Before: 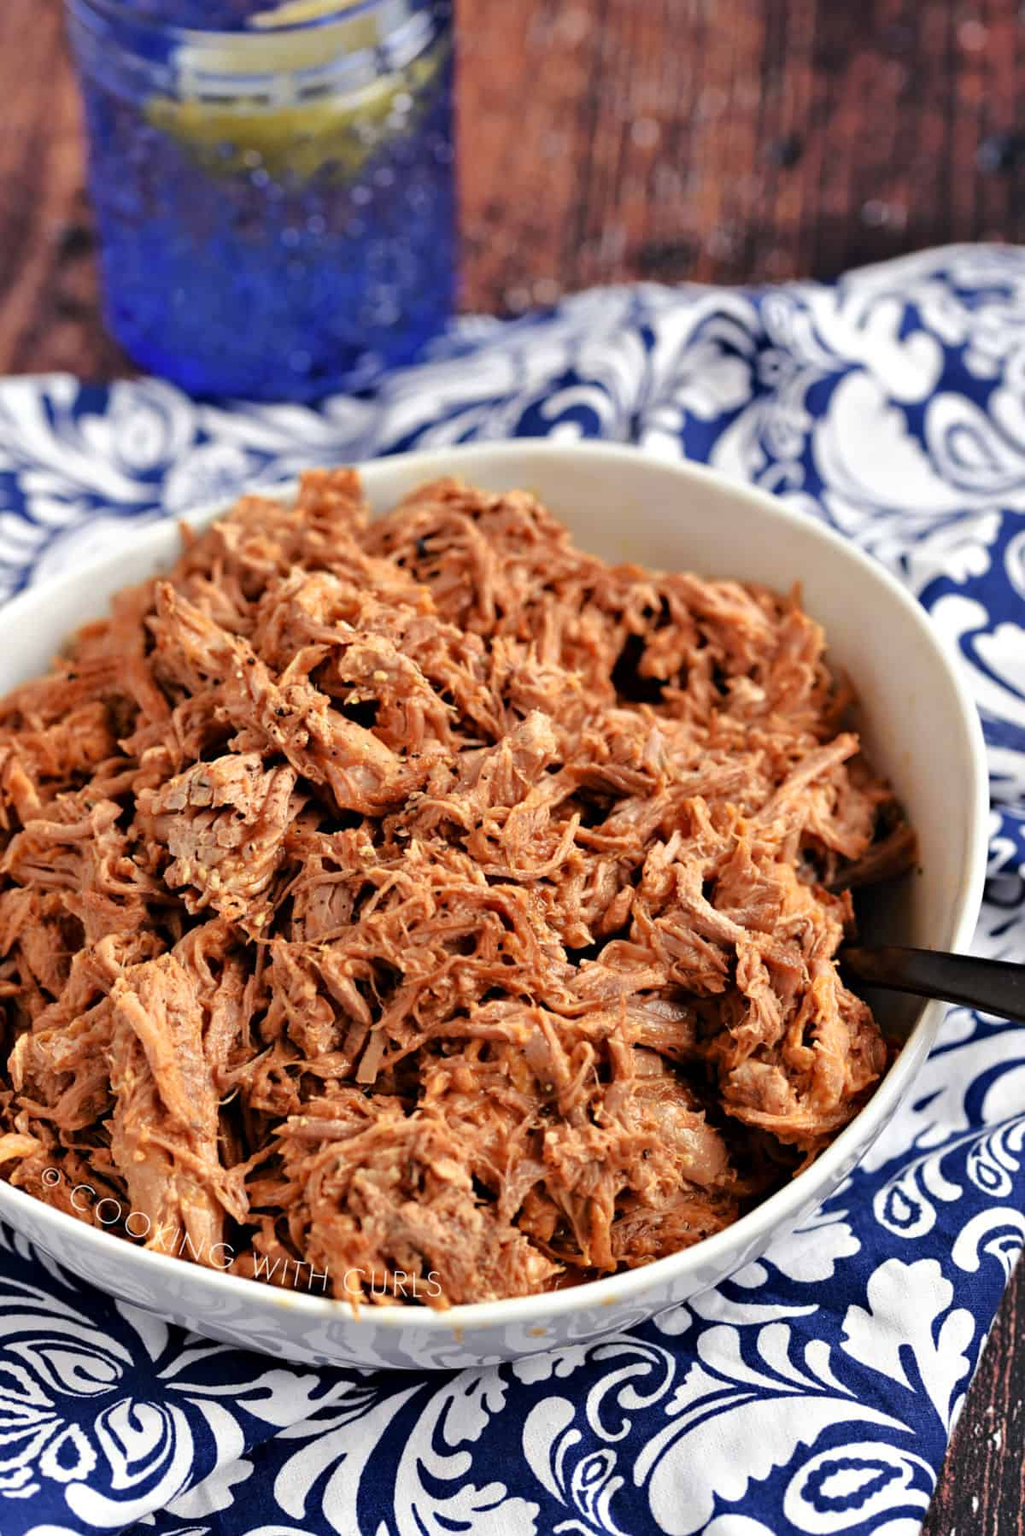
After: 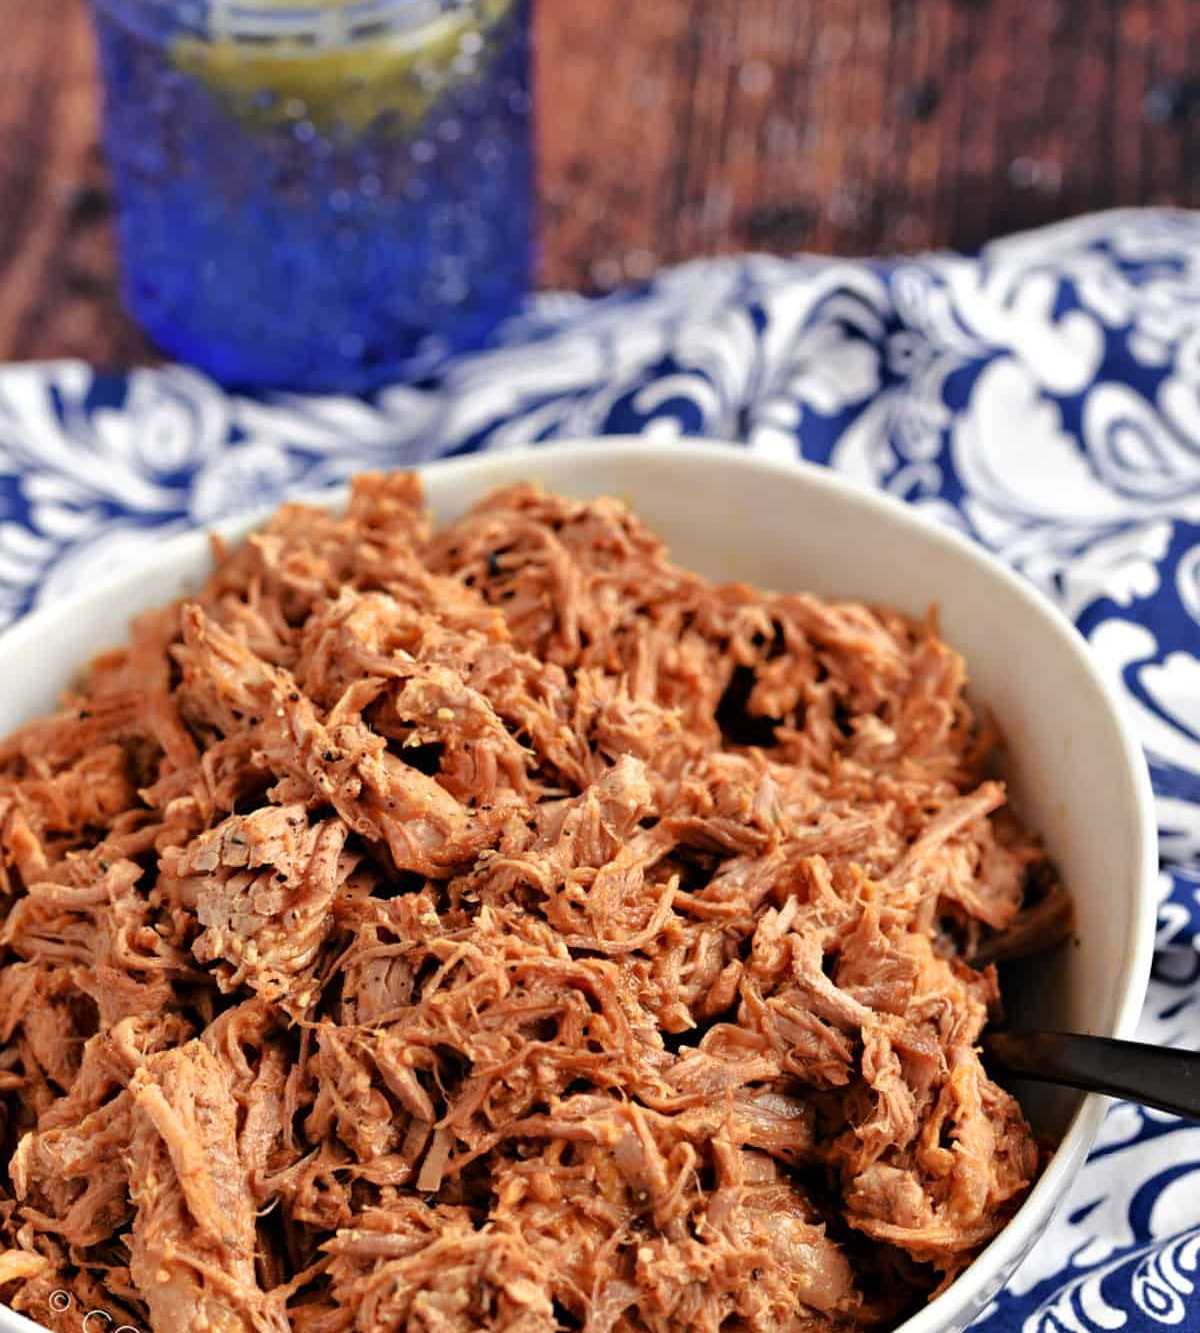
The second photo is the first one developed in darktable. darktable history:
crop: top 4.308%, bottom 21.539%
color correction: highlights a* -0.078, highlights b* 0.098
